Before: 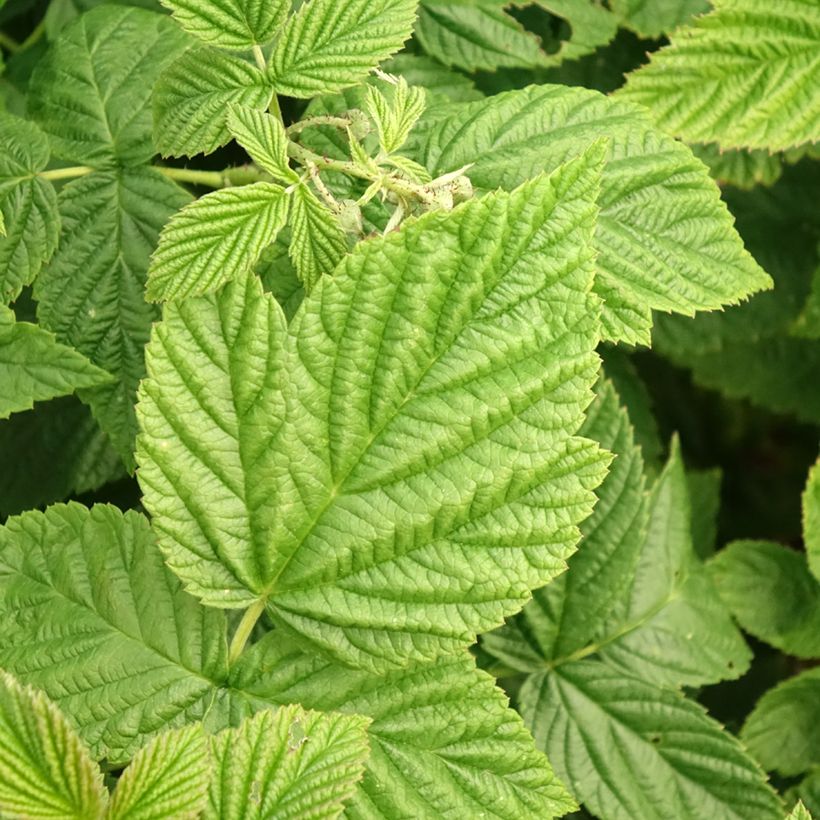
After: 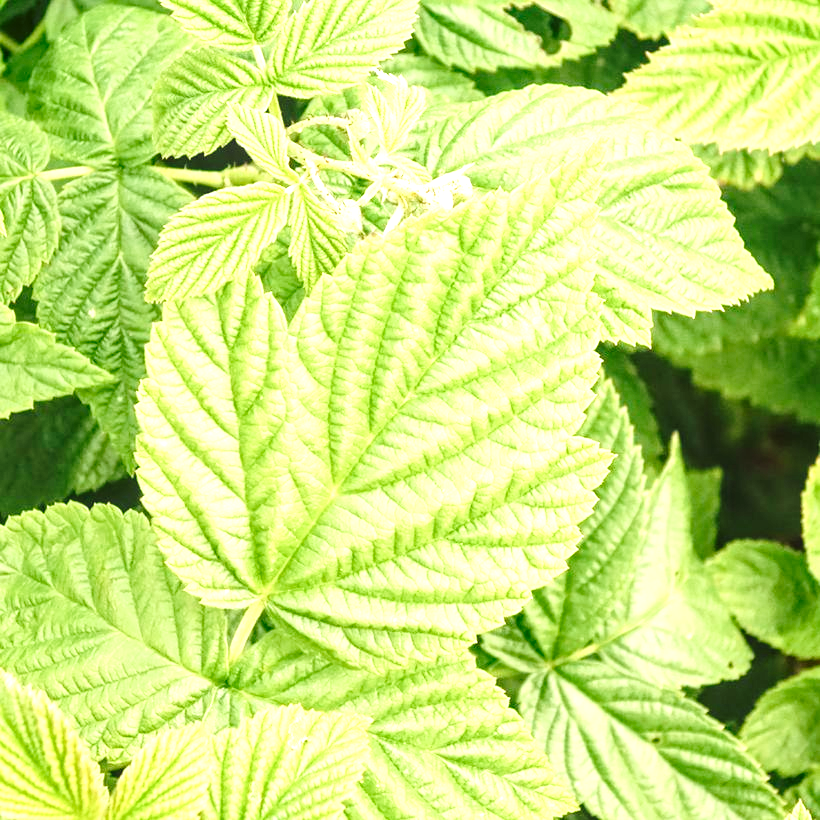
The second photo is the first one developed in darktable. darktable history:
local contrast: on, module defaults
tone curve: curves: ch0 [(0, 0) (0.003, 0.015) (0.011, 0.019) (0.025, 0.026) (0.044, 0.041) (0.069, 0.057) (0.1, 0.085) (0.136, 0.116) (0.177, 0.158) (0.224, 0.215) (0.277, 0.286) (0.335, 0.367) (0.399, 0.452) (0.468, 0.534) (0.543, 0.612) (0.623, 0.698) (0.709, 0.775) (0.801, 0.858) (0.898, 0.928) (1, 1)], preserve colors none
exposure: black level correction 0, exposure 1.411 EV, compensate highlight preservation false
